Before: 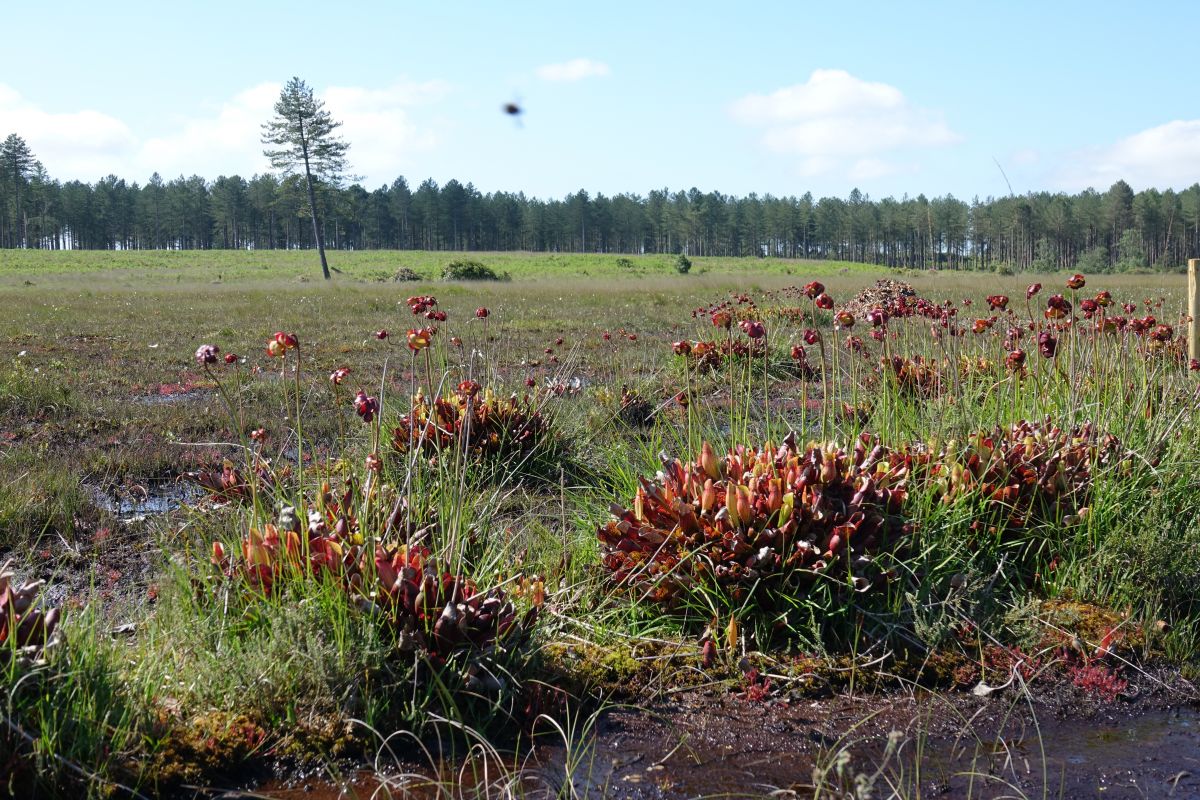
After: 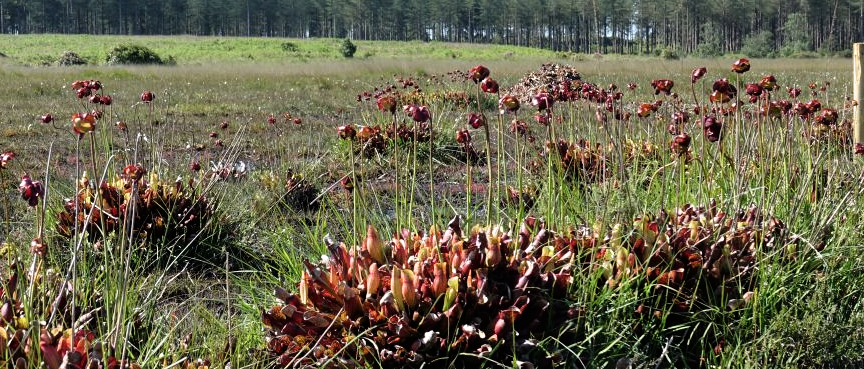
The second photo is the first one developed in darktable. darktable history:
filmic rgb: black relative exposure -9.07 EV, white relative exposure 2.32 EV, hardness 7.44
crop and rotate: left 27.991%, top 27.203%, bottom 26.588%
shadows and highlights: shadows 37.37, highlights -26.82, soften with gaussian
